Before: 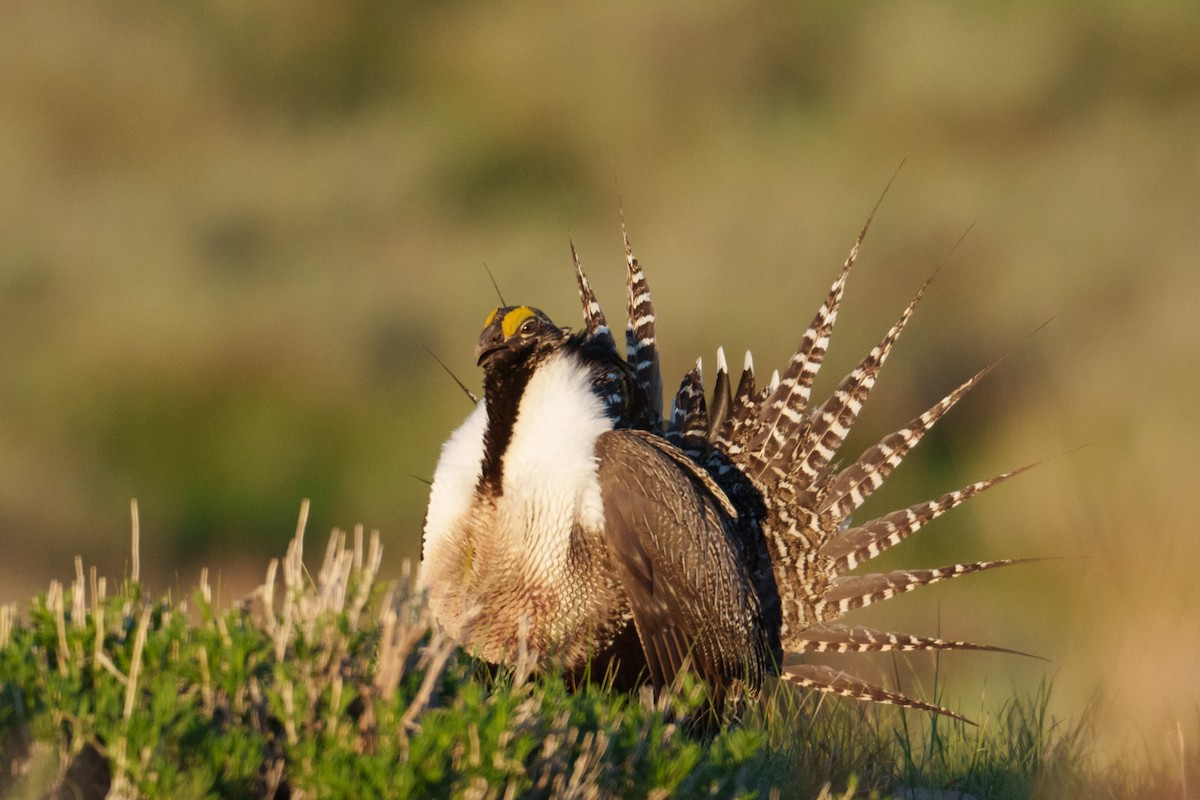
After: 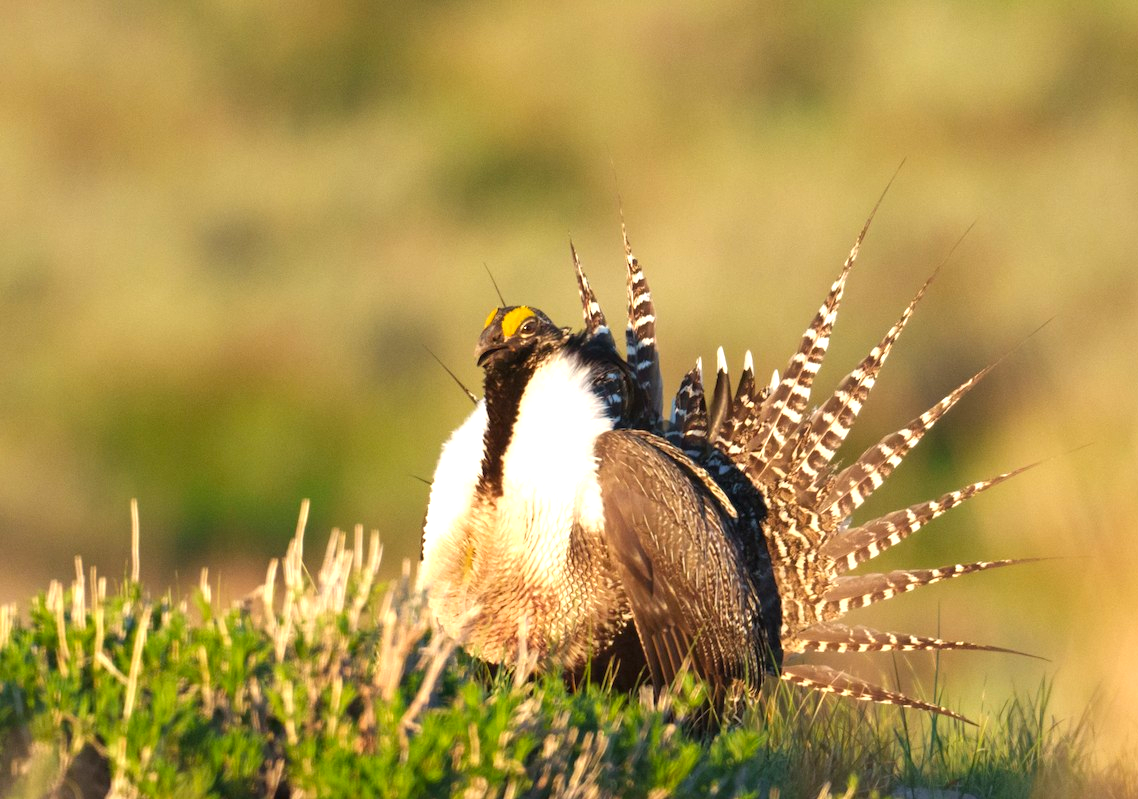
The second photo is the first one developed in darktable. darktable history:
exposure: black level correction -0.001, exposure 0.902 EV, compensate highlight preservation false
contrast brightness saturation: saturation 0.132
crop and rotate: right 5.112%
